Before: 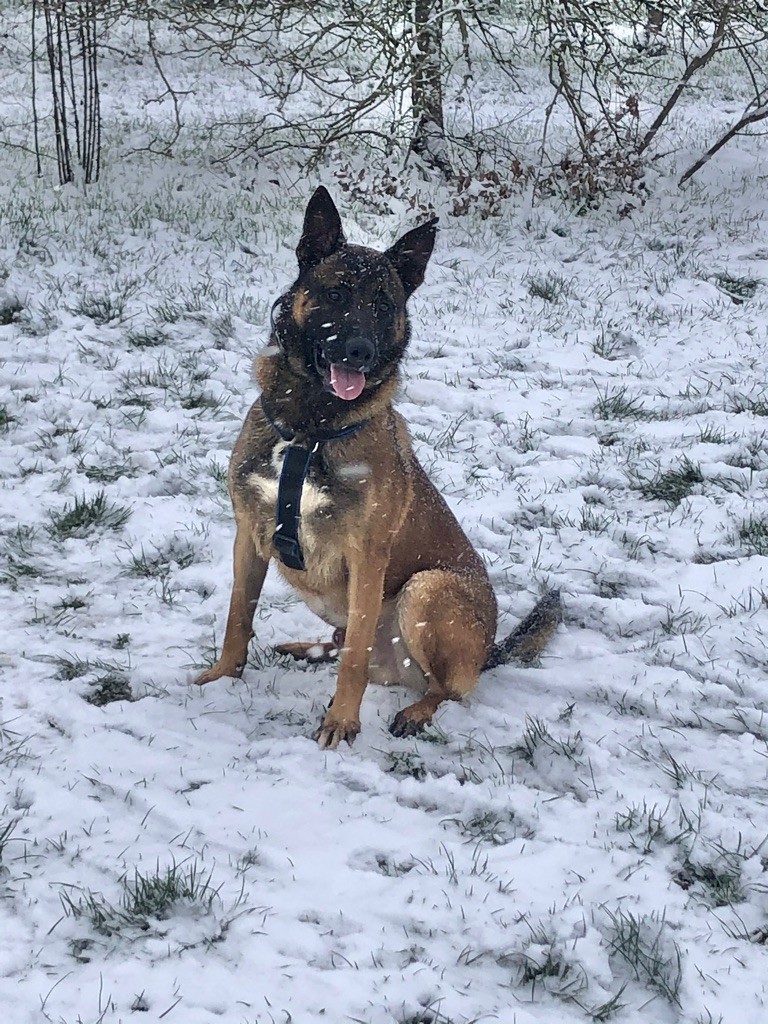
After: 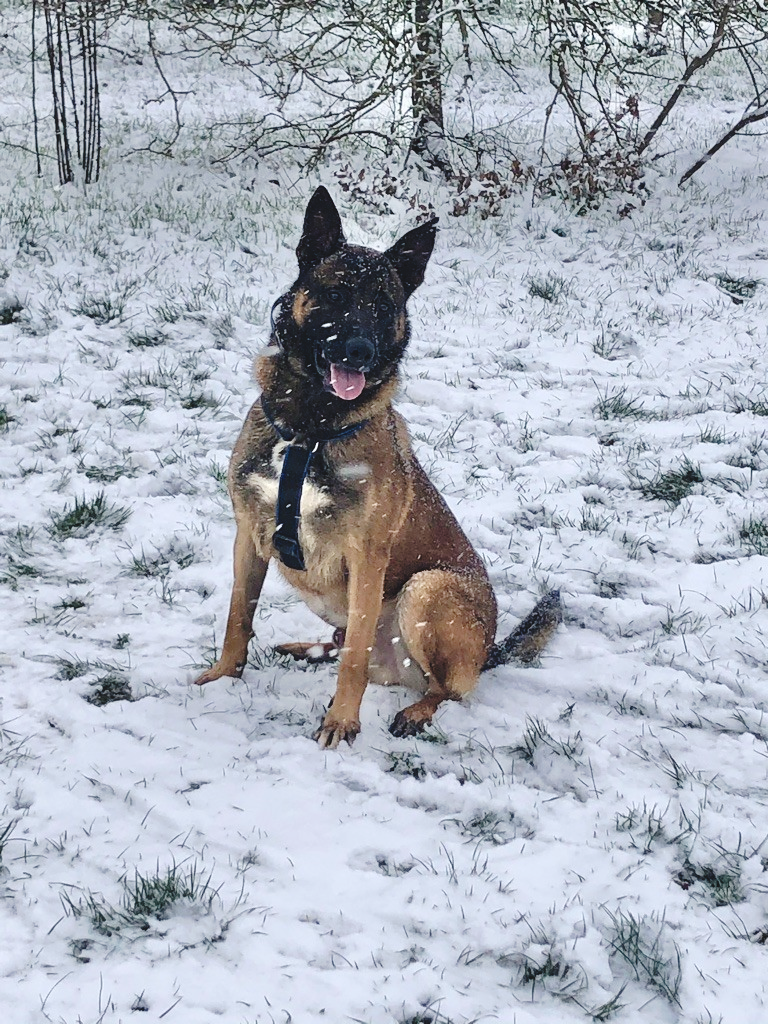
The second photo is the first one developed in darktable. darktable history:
tone curve: curves: ch0 [(0, 0) (0.003, 0.074) (0.011, 0.079) (0.025, 0.083) (0.044, 0.095) (0.069, 0.097) (0.1, 0.11) (0.136, 0.131) (0.177, 0.159) (0.224, 0.209) (0.277, 0.279) (0.335, 0.367) (0.399, 0.455) (0.468, 0.538) (0.543, 0.621) (0.623, 0.699) (0.709, 0.782) (0.801, 0.848) (0.898, 0.924) (1, 1)], preserve colors none
